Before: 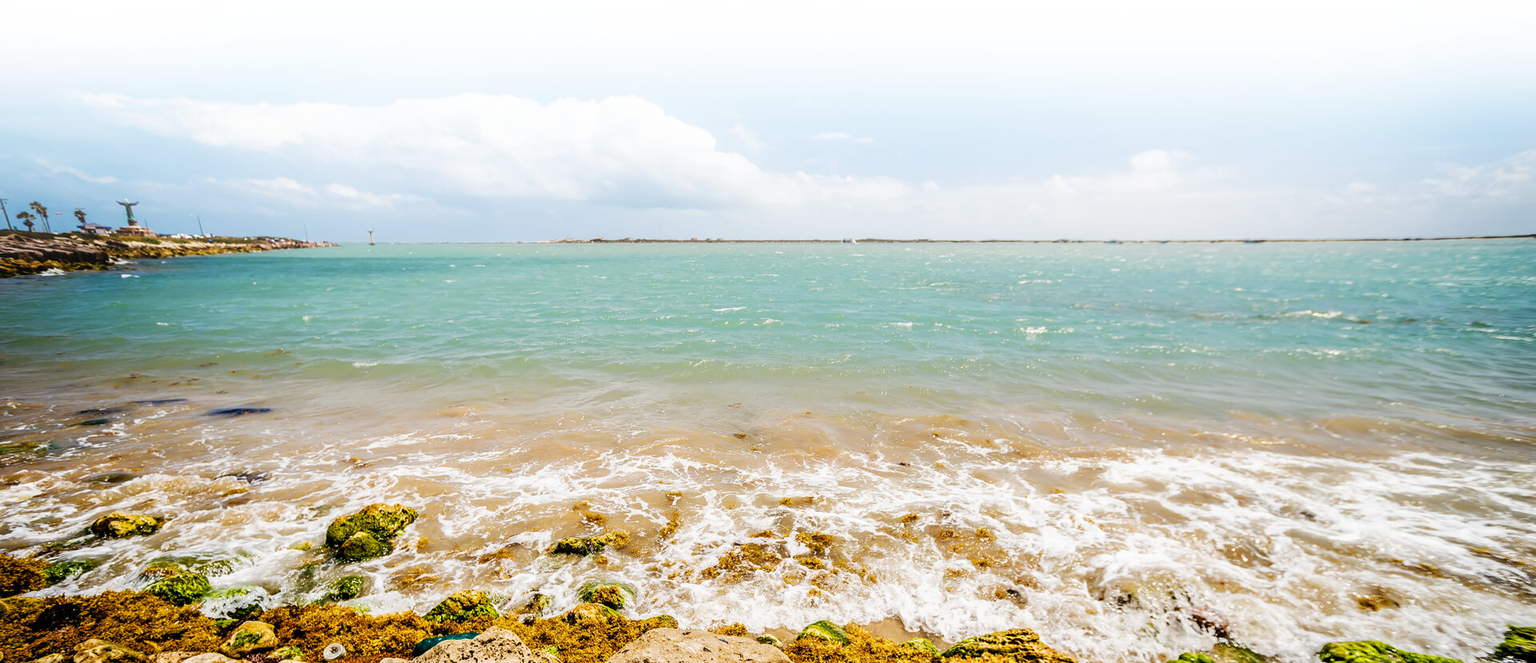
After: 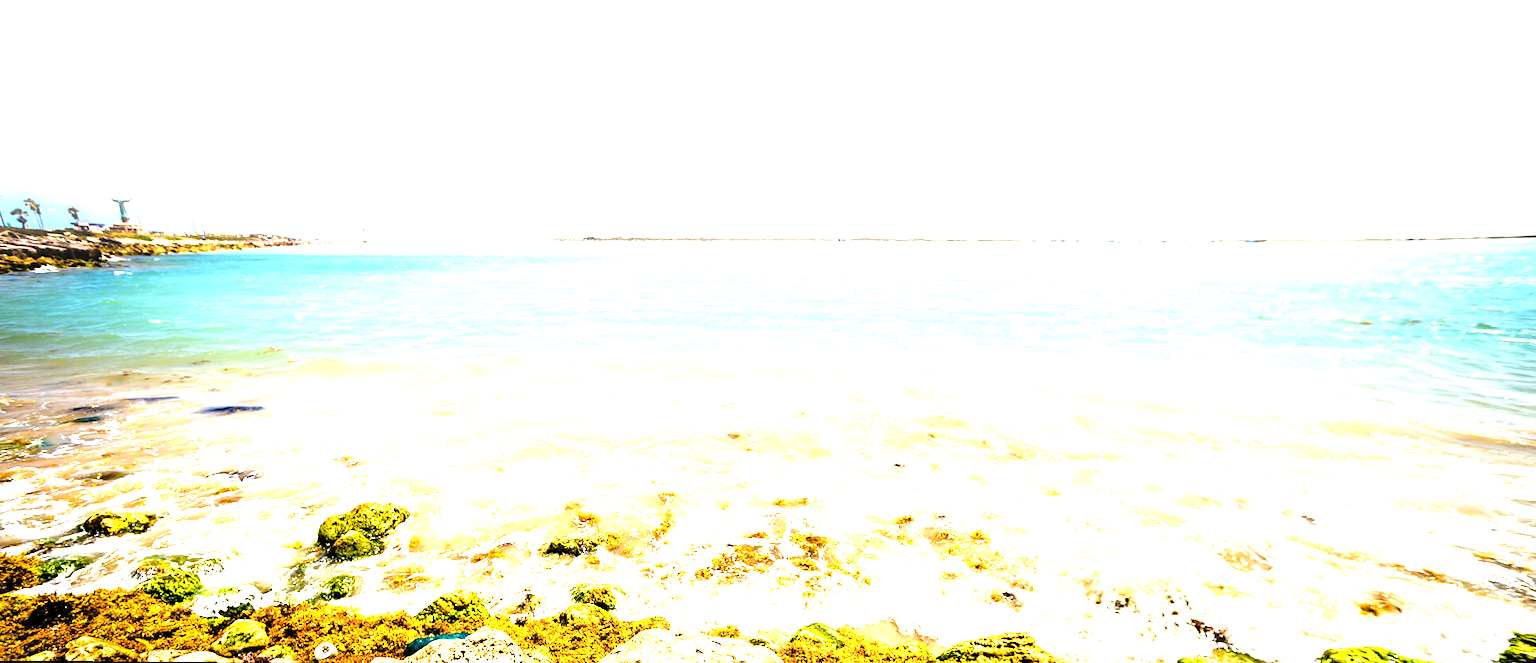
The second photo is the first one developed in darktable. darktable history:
exposure: black level correction 0.001, exposure 1.735 EV, compensate highlight preservation false
tone curve: curves: ch0 [(0, 0) (0.08, 0.056) (0.4, 0.4) (0.6, 0.612) (0.92, 0.924) (1, 1)], color space Lab, linked channels, preserve colors none
rotate and perspective: rotation 0.192°, lens shift (horizontal) -0.015, crop left 0.005, crop right 0.996, crop top 0.006, crop bottom 0.99
